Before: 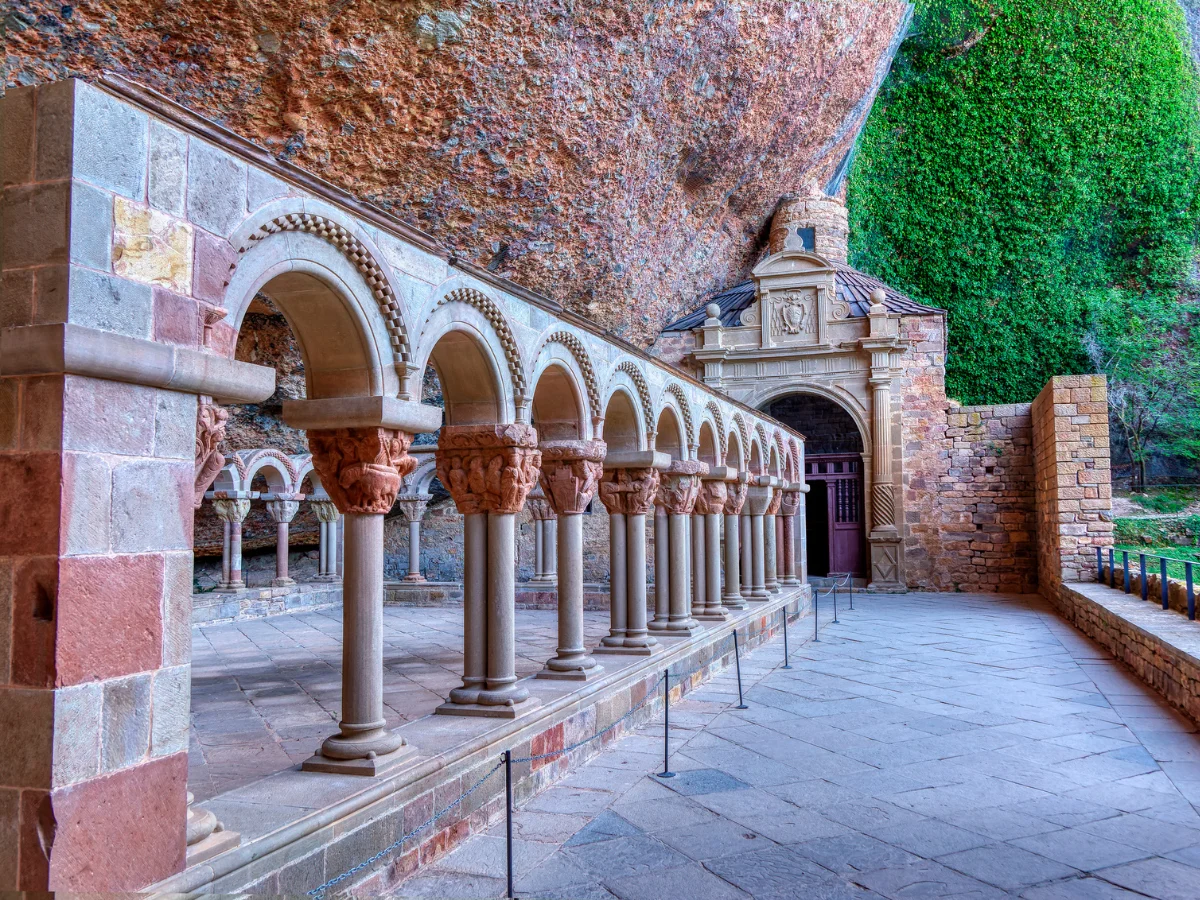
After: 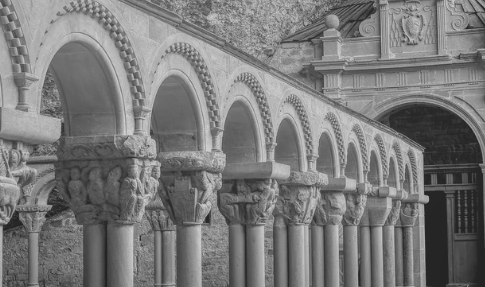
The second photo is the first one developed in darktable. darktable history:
monochrome: a 26.22, b 42.67, size 0.8
crop: left 31.751%, top 32.172%, right 27.8%, bottom 35.83%
bloom: on, module defaults
exposure: black level correction 0.001, compensate highlight preservation false
tone equalizer: on, module defaults
contrast brightness saturation: contrast -0.19, saturation 0.19
